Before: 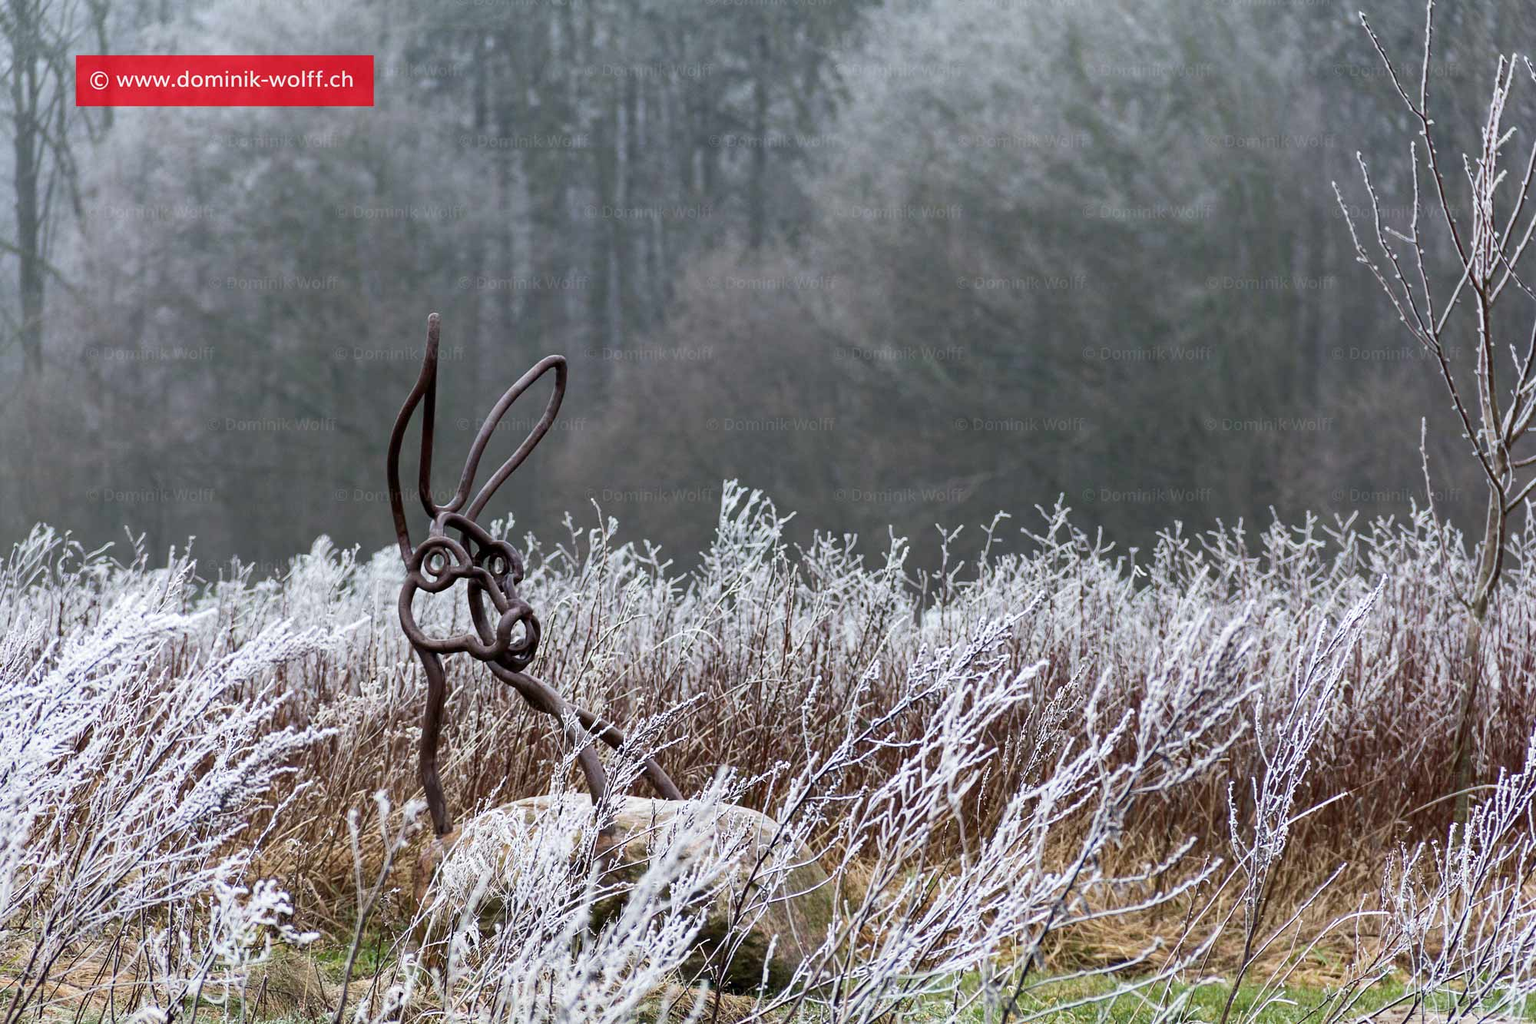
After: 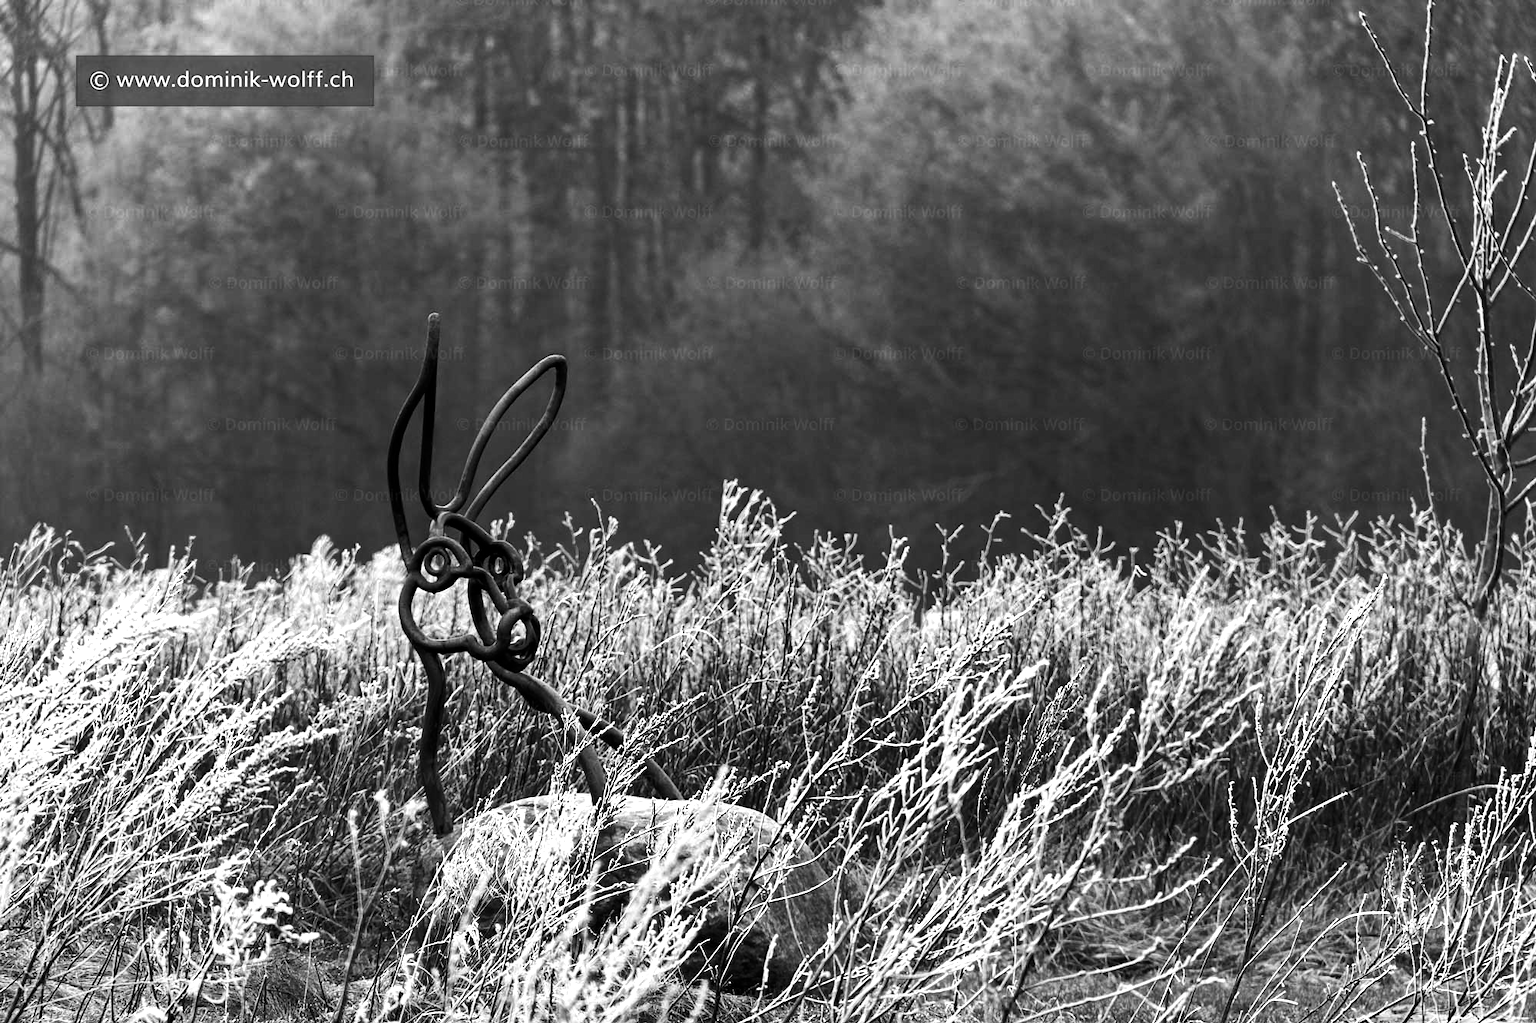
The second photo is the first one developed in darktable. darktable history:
color calibration: output gray [0.267, 0.423, 0.261, 0], illuminant same as pipeline (D50), adaptation none (bypass)
contrast brightness saturation: contrast 0.07, brightness -0.14, saturation 0.11
color balance rgb: linear chroma grading › global chroma 9%, perceptual saturation grading › global saturation 36%, perceptual saturation grading › shadows 35%, perceptual brilliance grading › global brilliance 15%, perceptual brilliance grading › shadows -35%, global vibrance 15%
